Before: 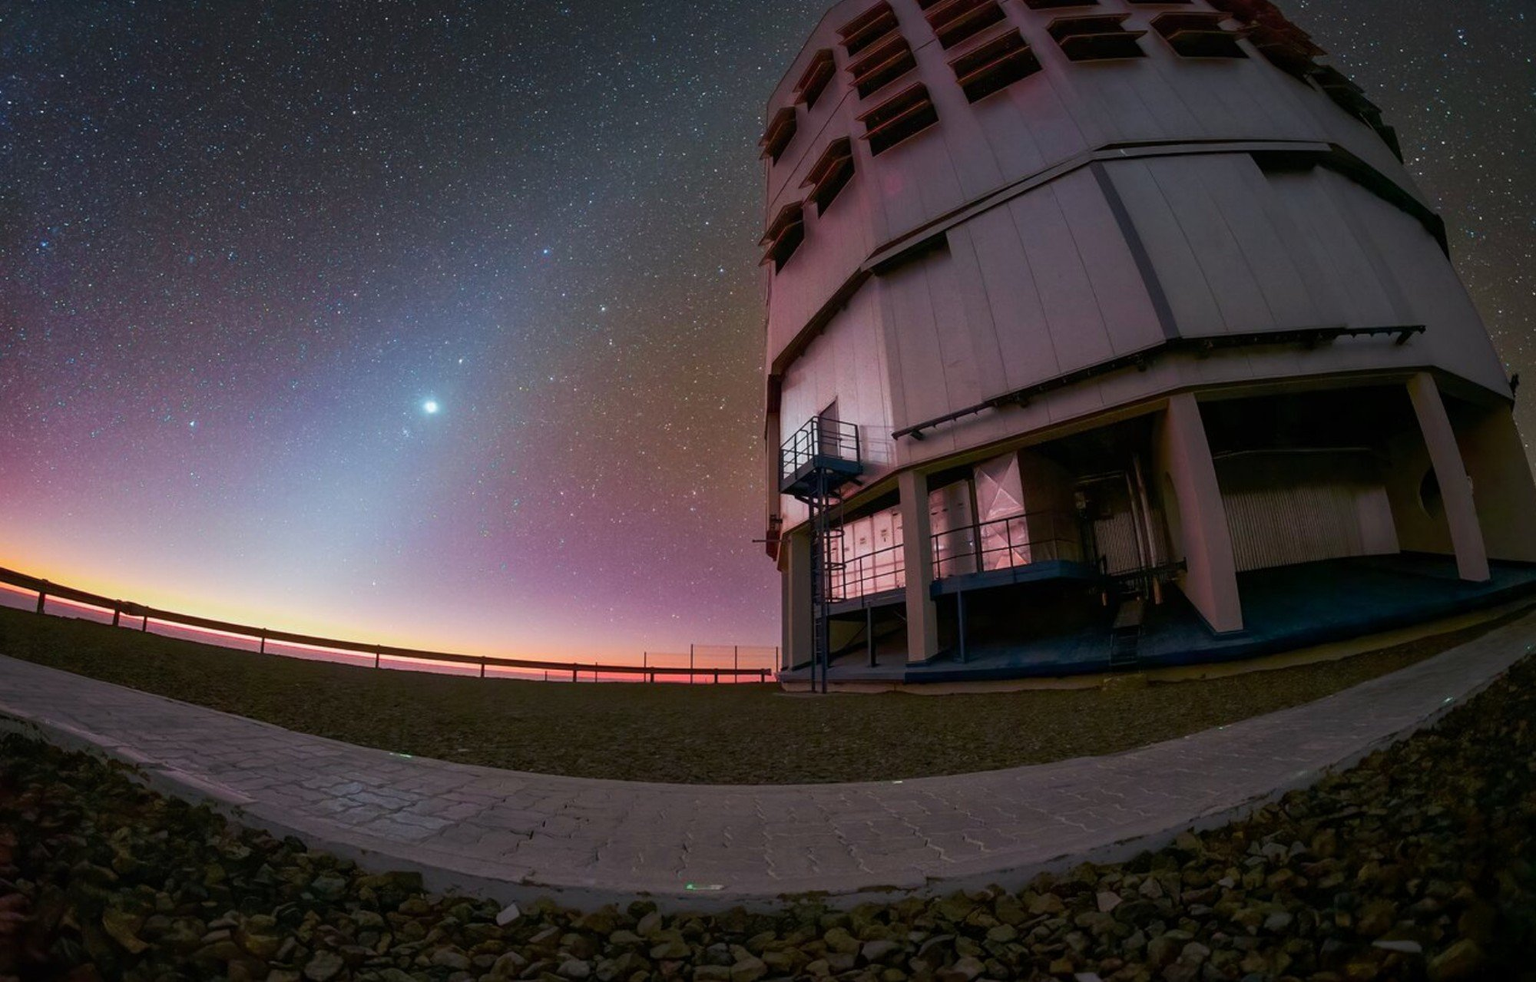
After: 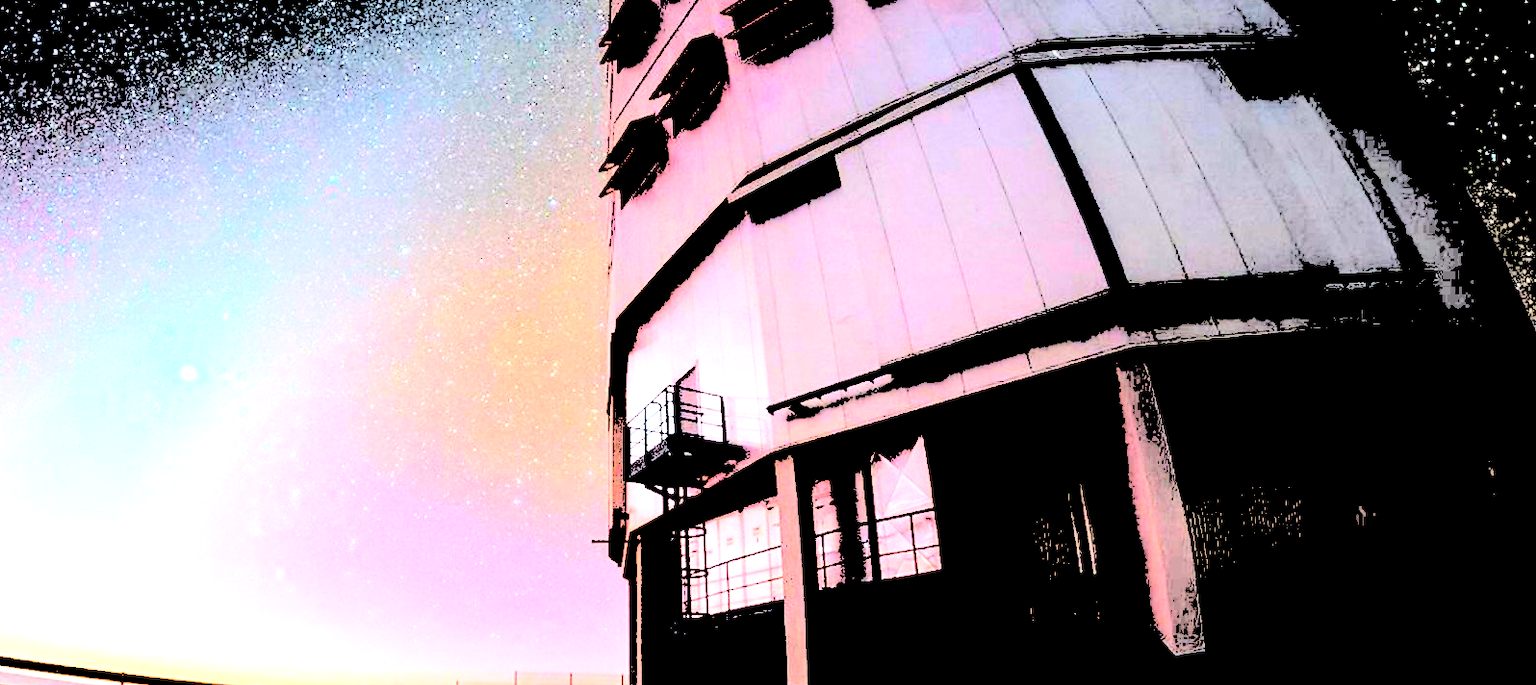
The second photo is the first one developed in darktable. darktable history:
levels: levels [0.246, 0.256, 0.506]
crop: left 18.292%, top 11.118%, right 1.901%, bottom 33.2%
